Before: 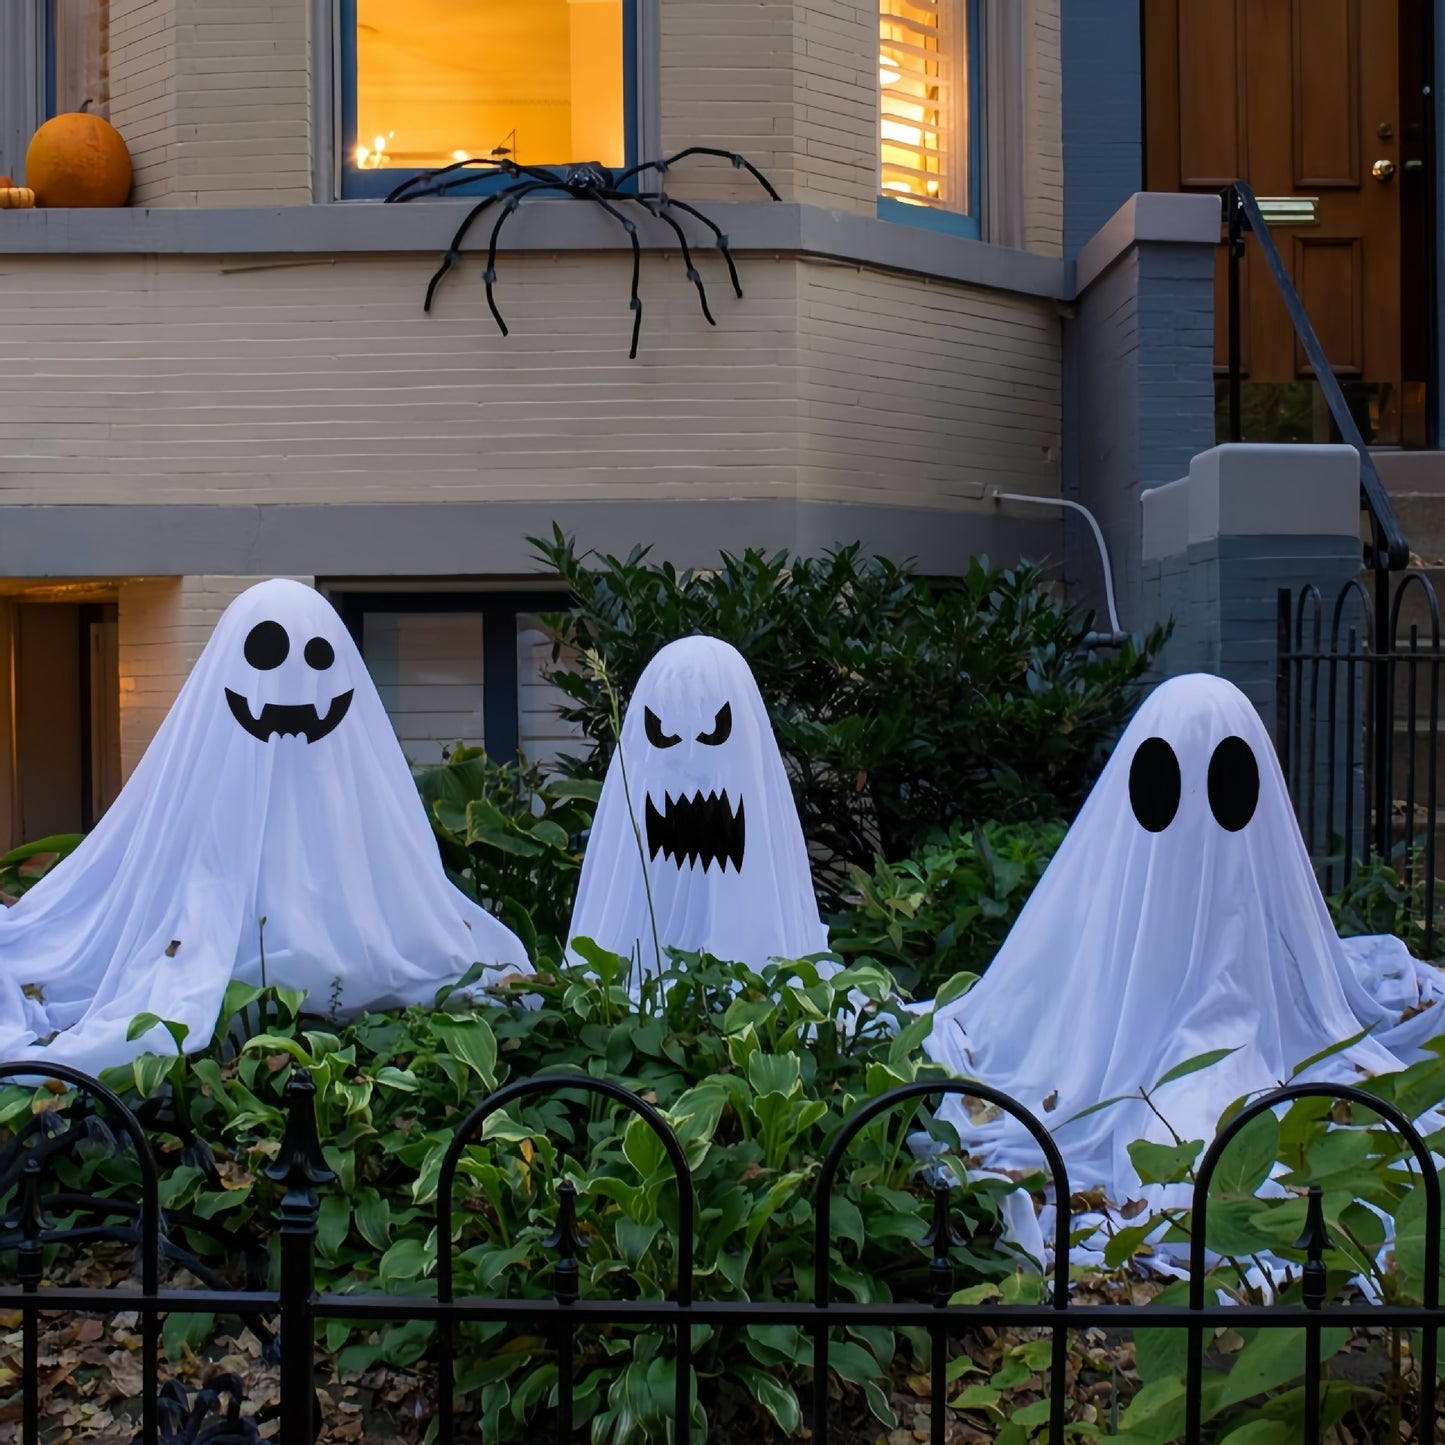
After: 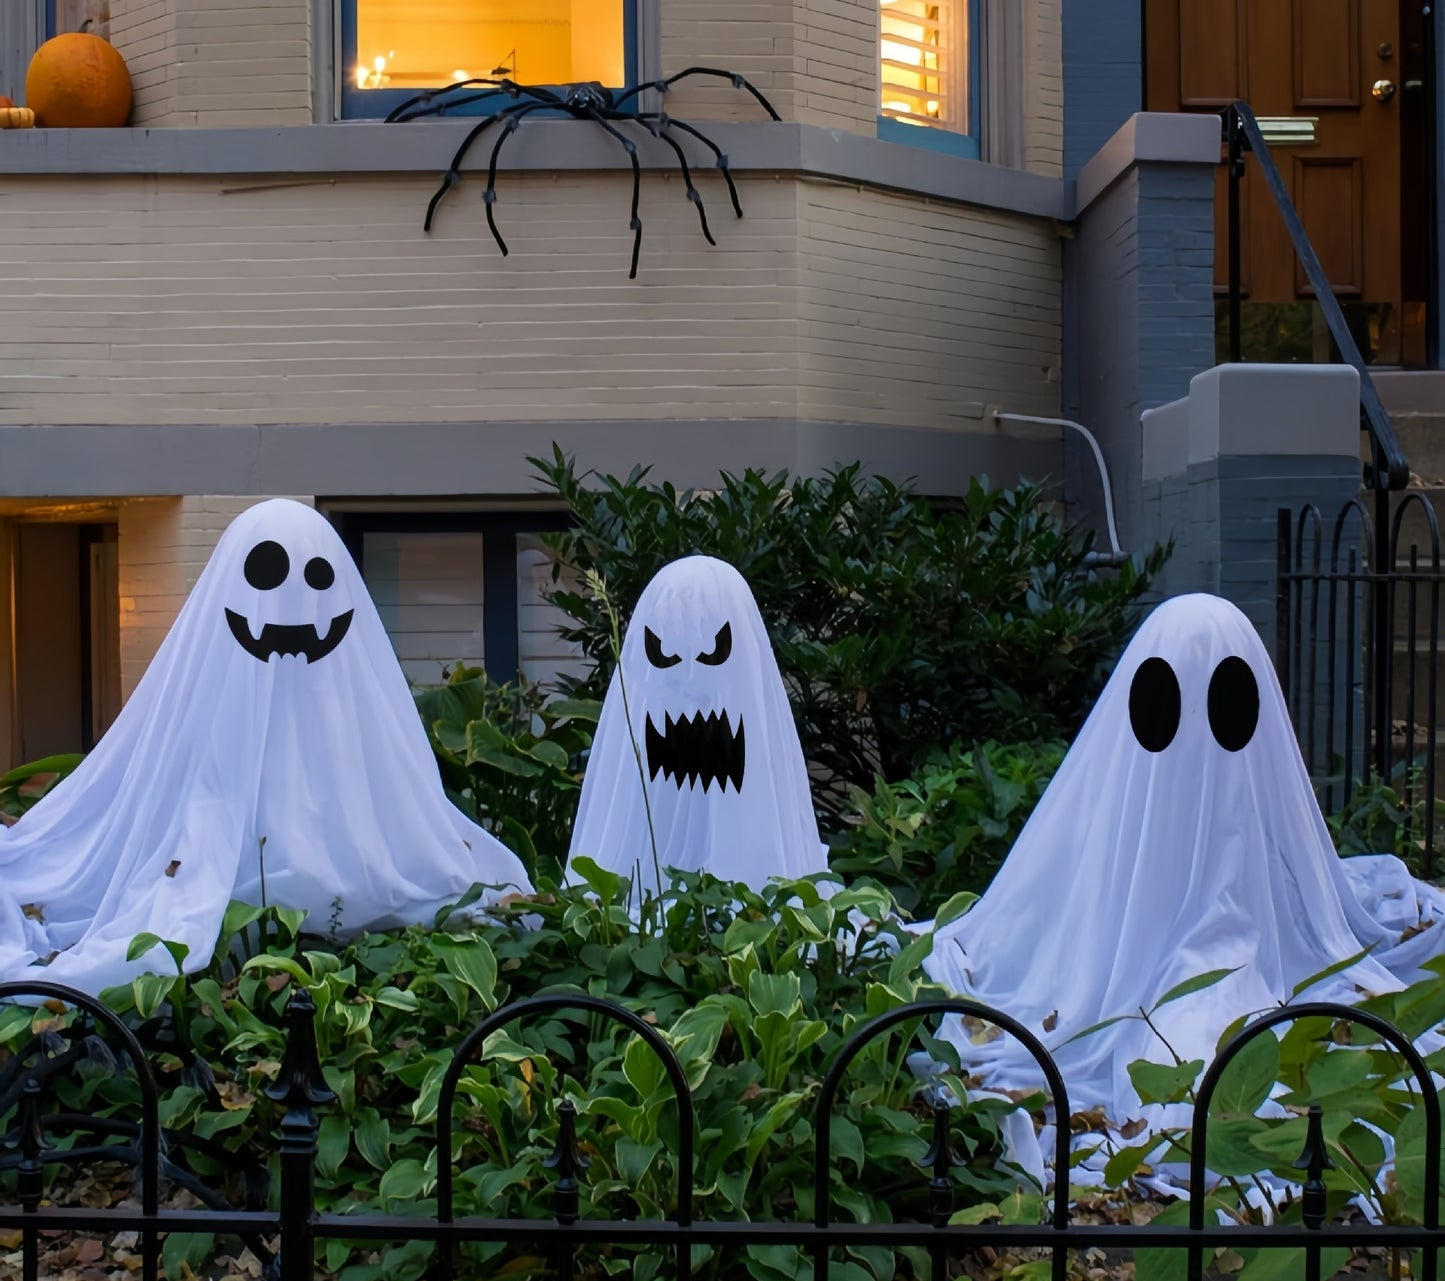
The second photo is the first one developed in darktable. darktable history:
crop and rotate: top 5.581%, bottom 5.706%
